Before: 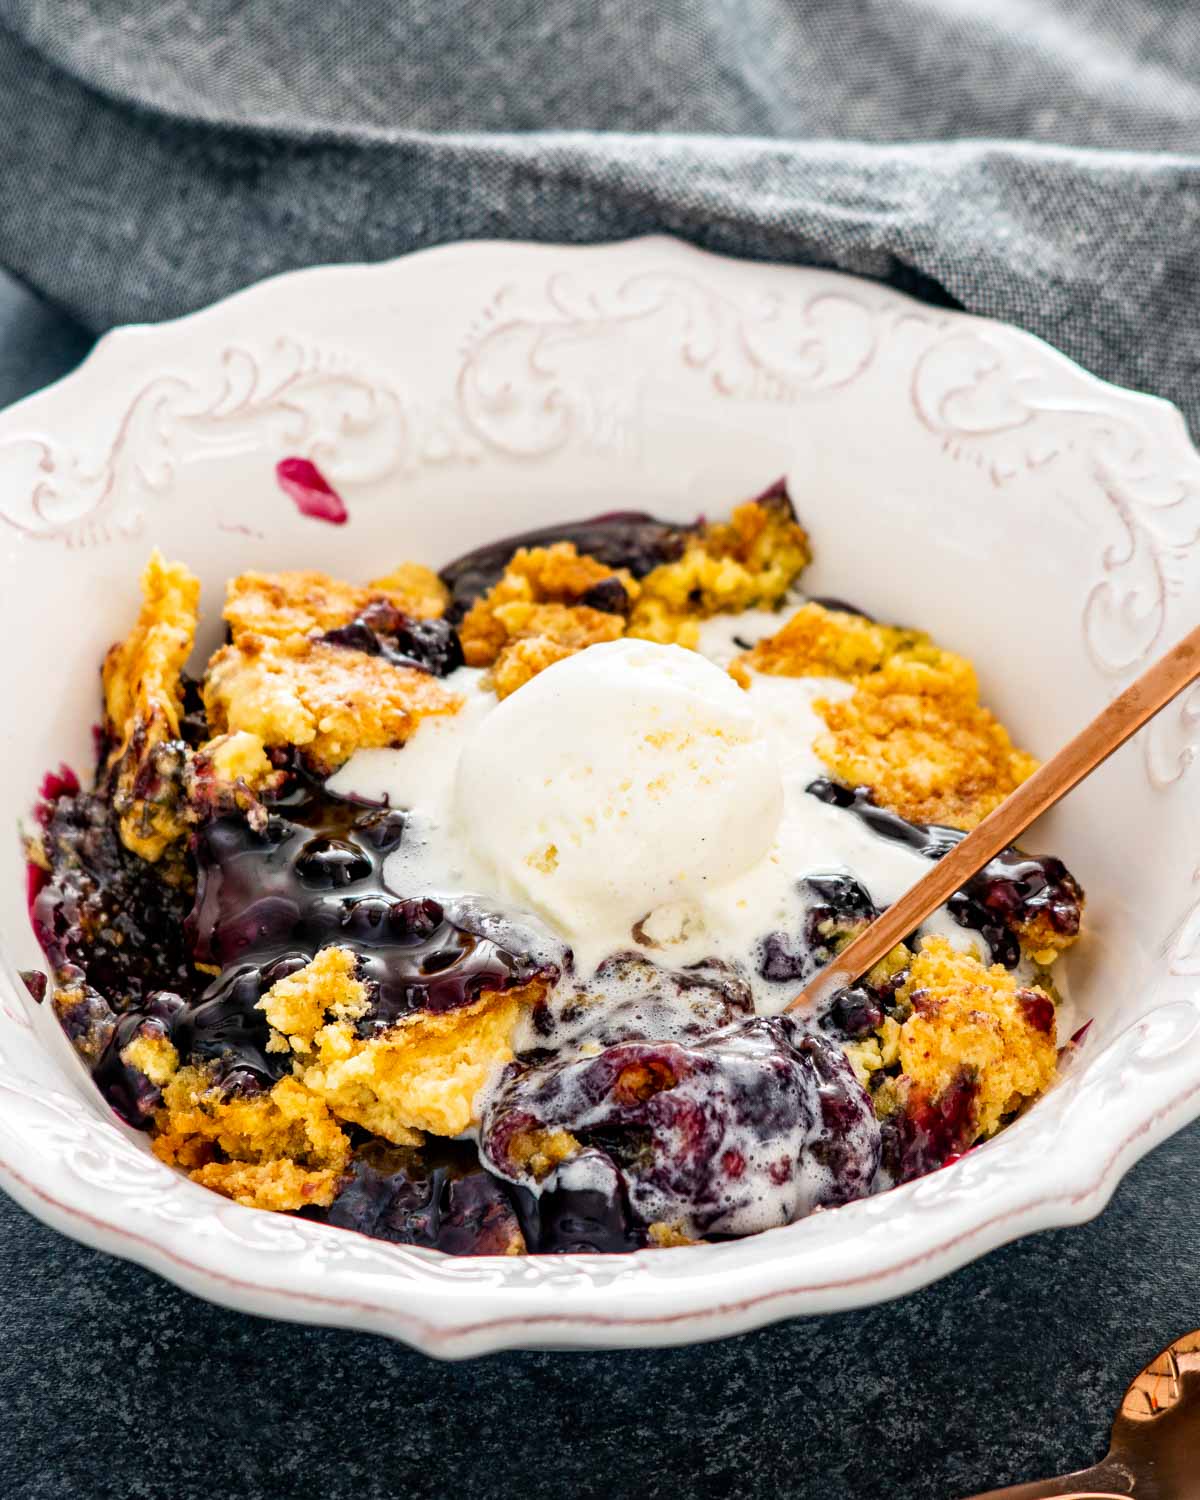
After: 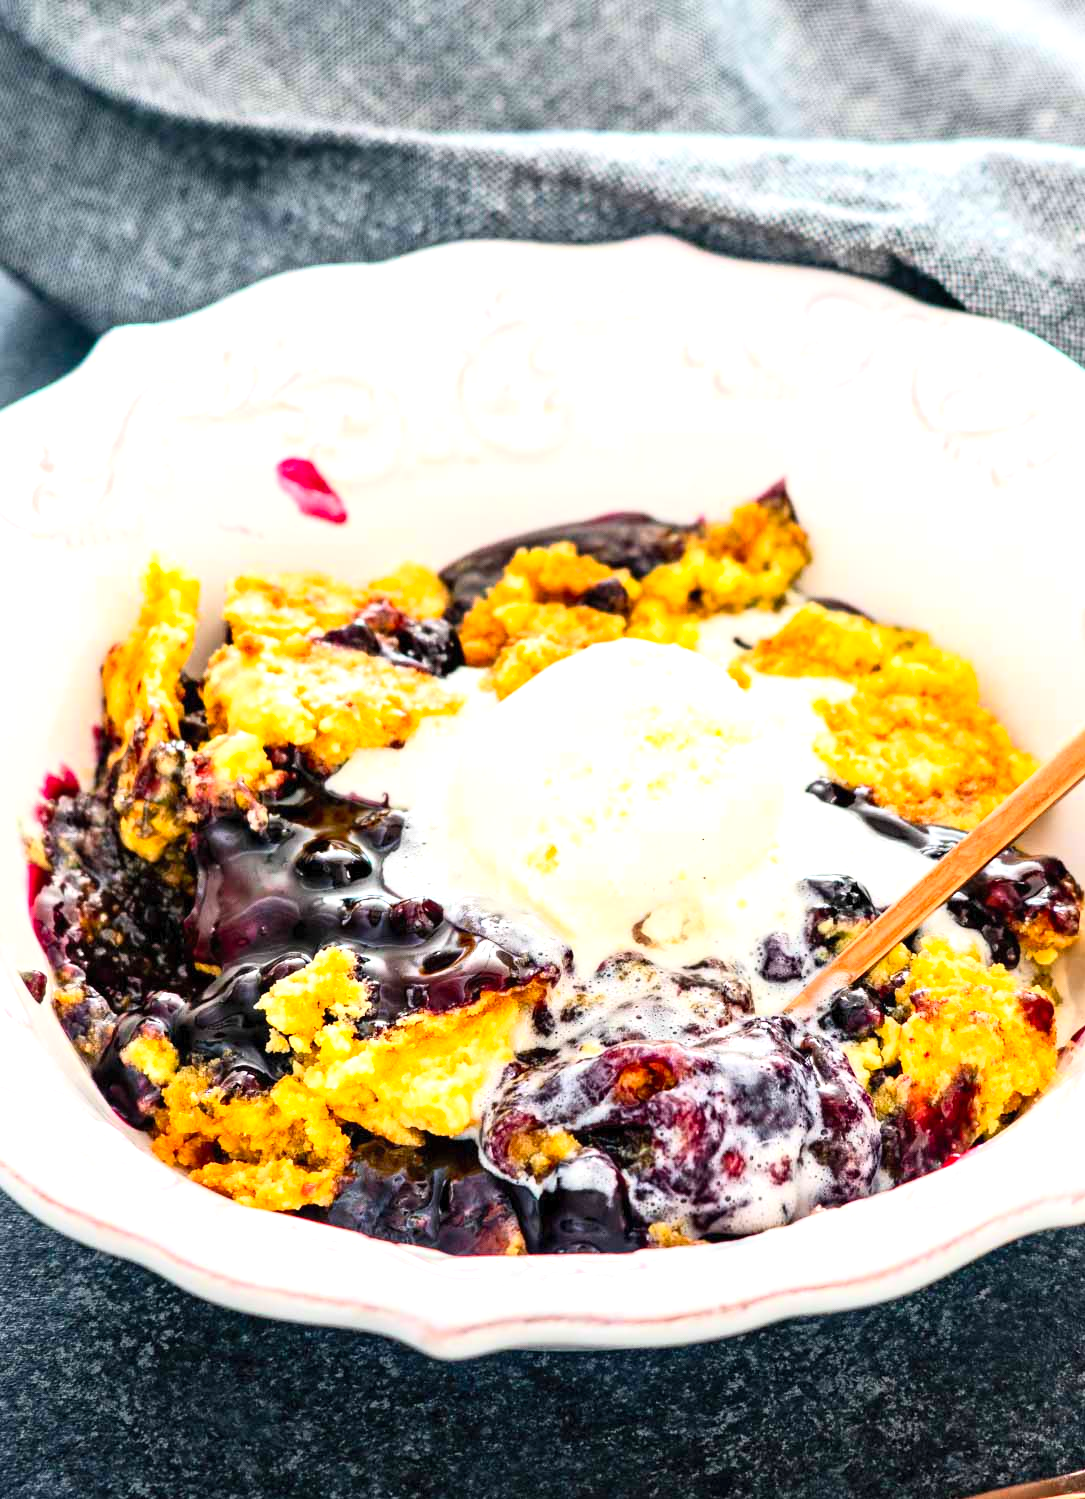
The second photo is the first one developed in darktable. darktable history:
crop: right 9.509%, bottom 0.031%
exposure: exposure 0.559 EV, compensate highlight preservation false
contrast brightness saturation: contrast 0.2, brightness 0.16, saturation 0.22
